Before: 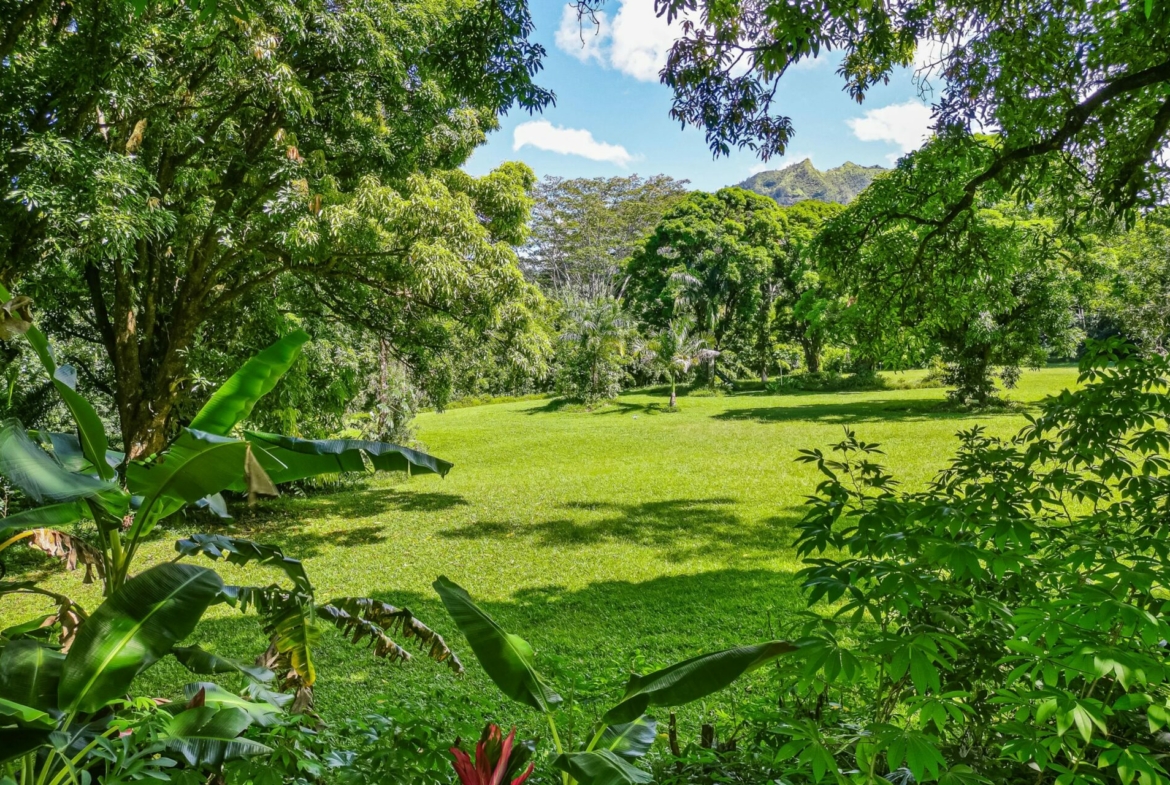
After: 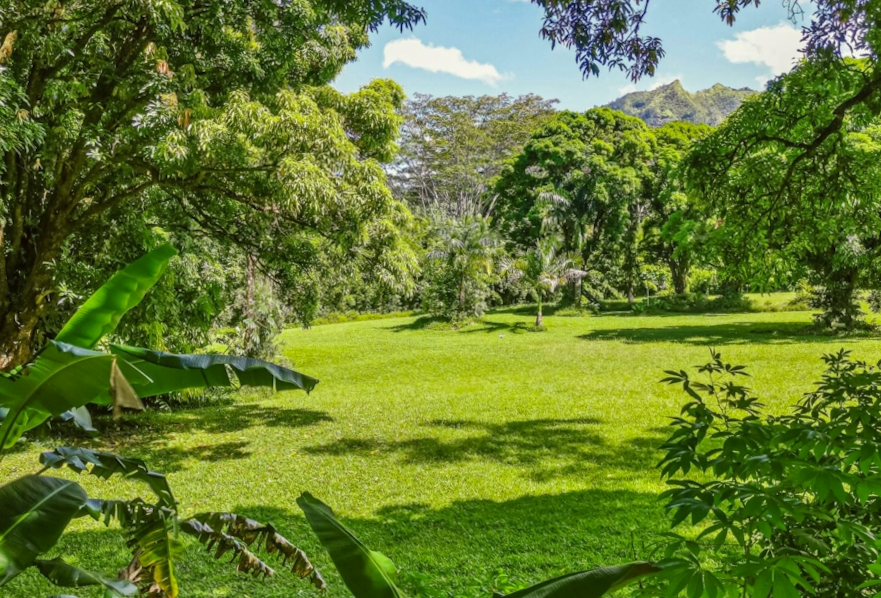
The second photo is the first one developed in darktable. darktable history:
local contrast: detail 110%
crop and rotate: left 11.831%, top 11.346%, right 13.429%, bottom 13.899%
color correction: highlights a* -0.95, highlights b* 4.5, shadows a* 3.55
rotate and perspective: rotation 0.8°, automatic cropping off
